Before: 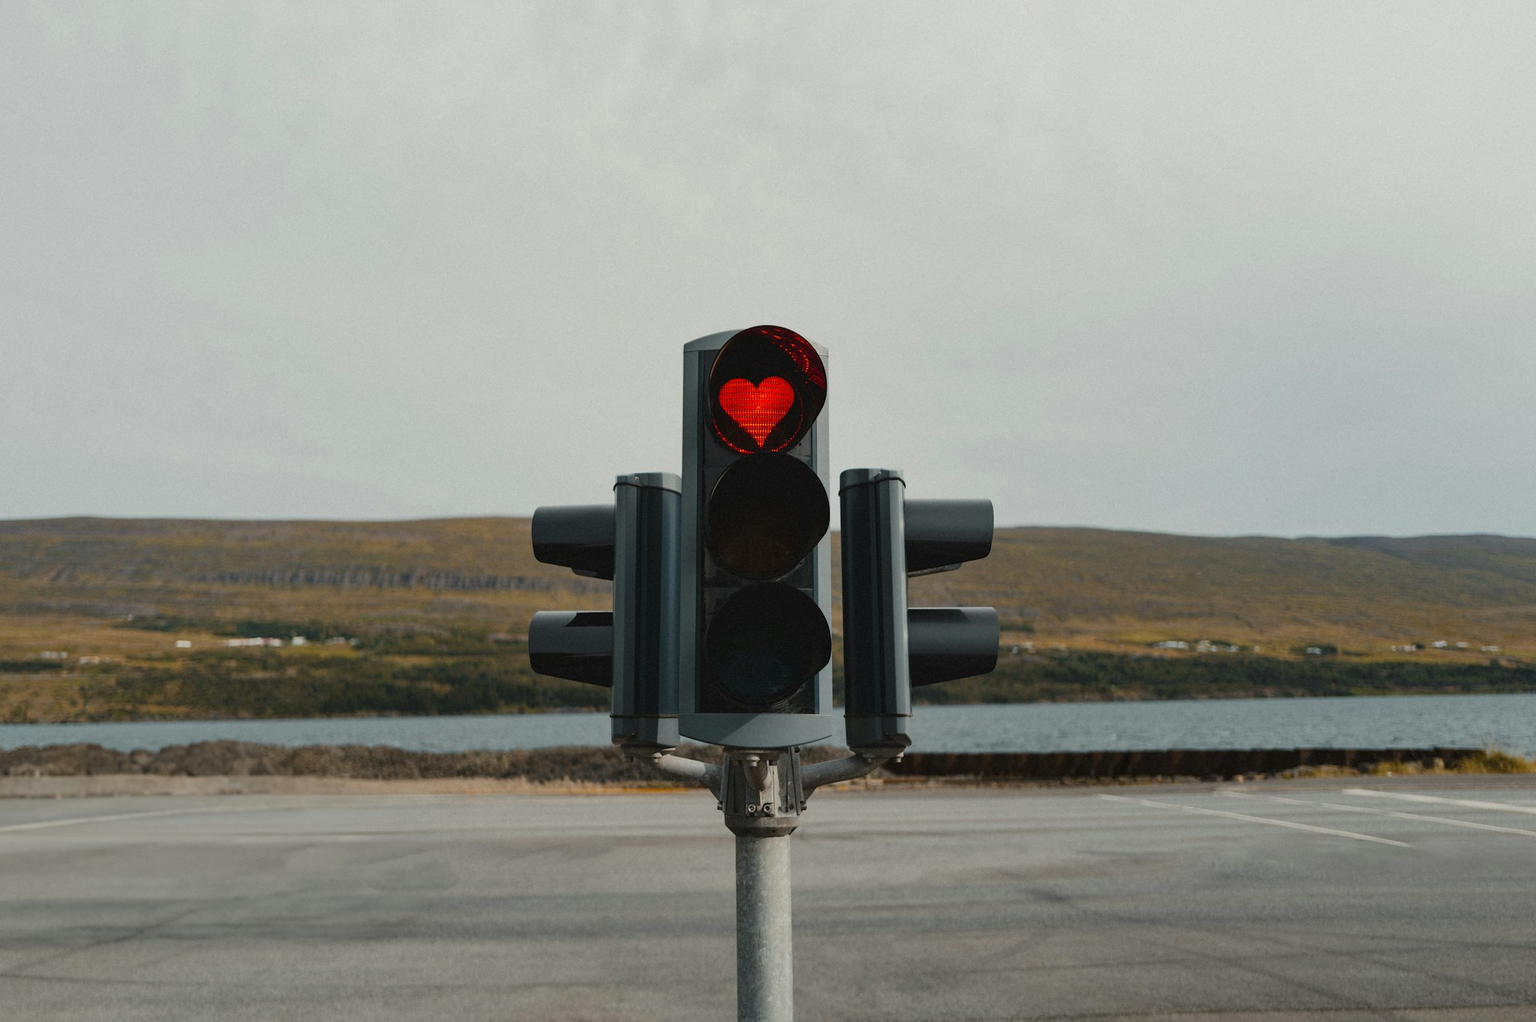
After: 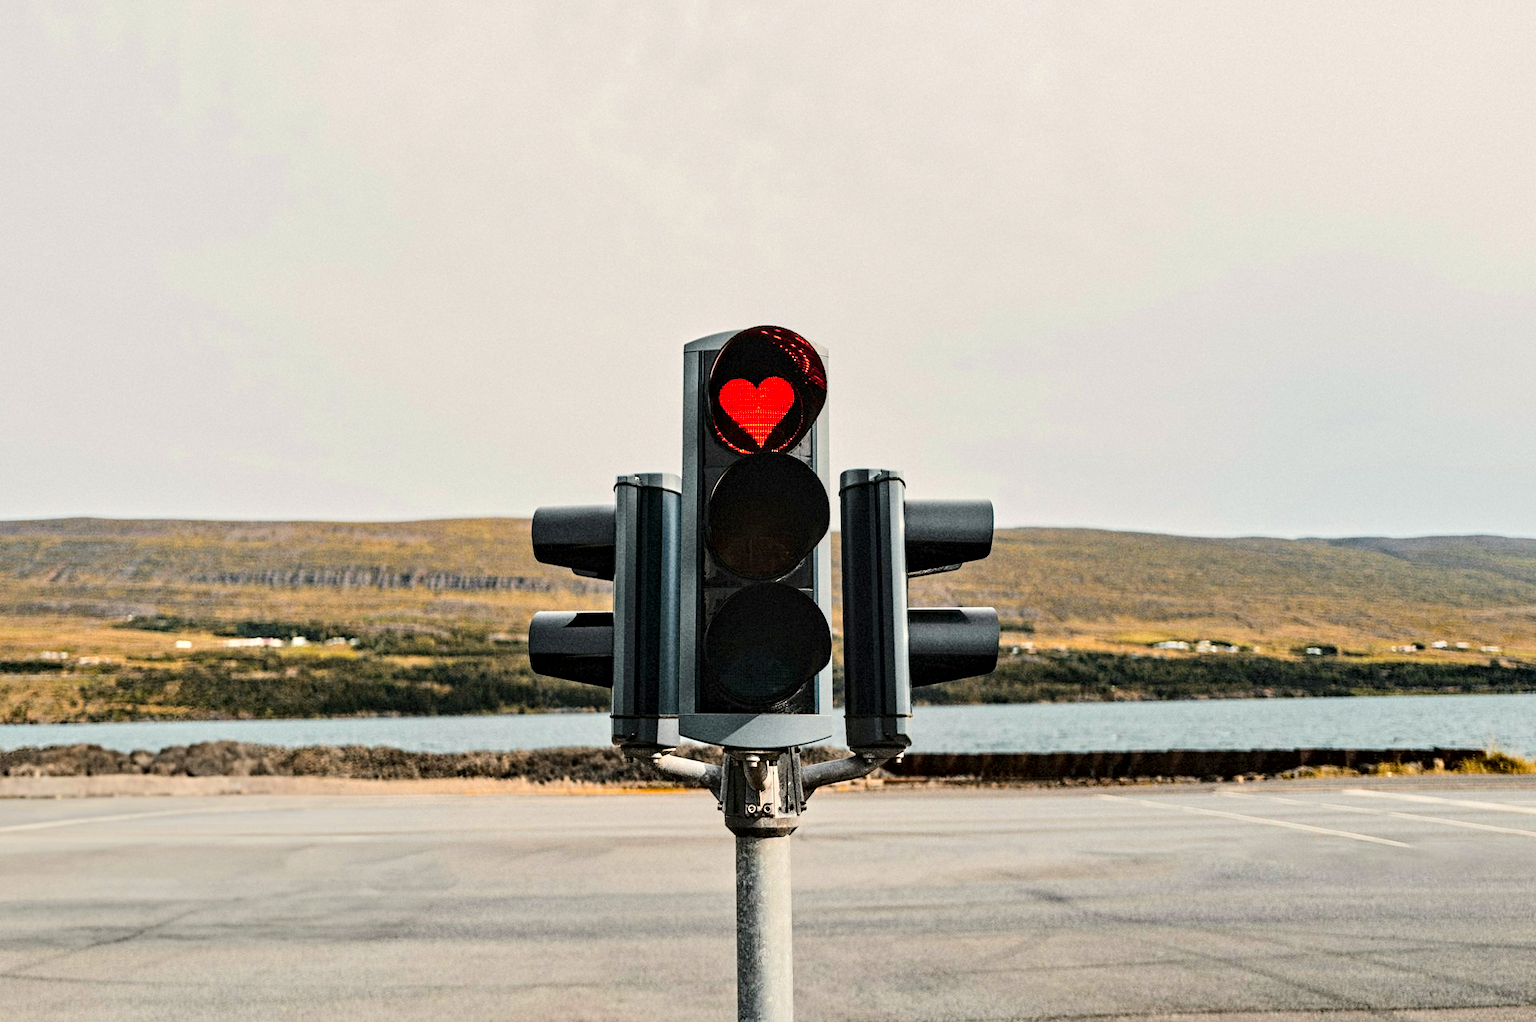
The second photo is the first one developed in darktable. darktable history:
contrast equalizer: octaves 7, y [[0.5, 0.542, 0.583, 0.625, 0.667, 0.708], [0.5 ×6], [0.5 ×6], [0 ×6], [0 ×6]]
contrast brightness saturation: contrast 0.073
color correction: highlights a* 3.19, highlights b* 2.25, saturation 1.19
tone equalizer: -7 EV 0.164 EV, -6 EV 0.612 EV, -5 EV 1.15 EV, -4 EV 1.35 EV, -3 EV 1.13 EV, -2 EV 0.6 EV, -1 EV 0.159 EV, edges refinement/feathering 500, mask exposure compensation -1.57 EV, preserve details no
